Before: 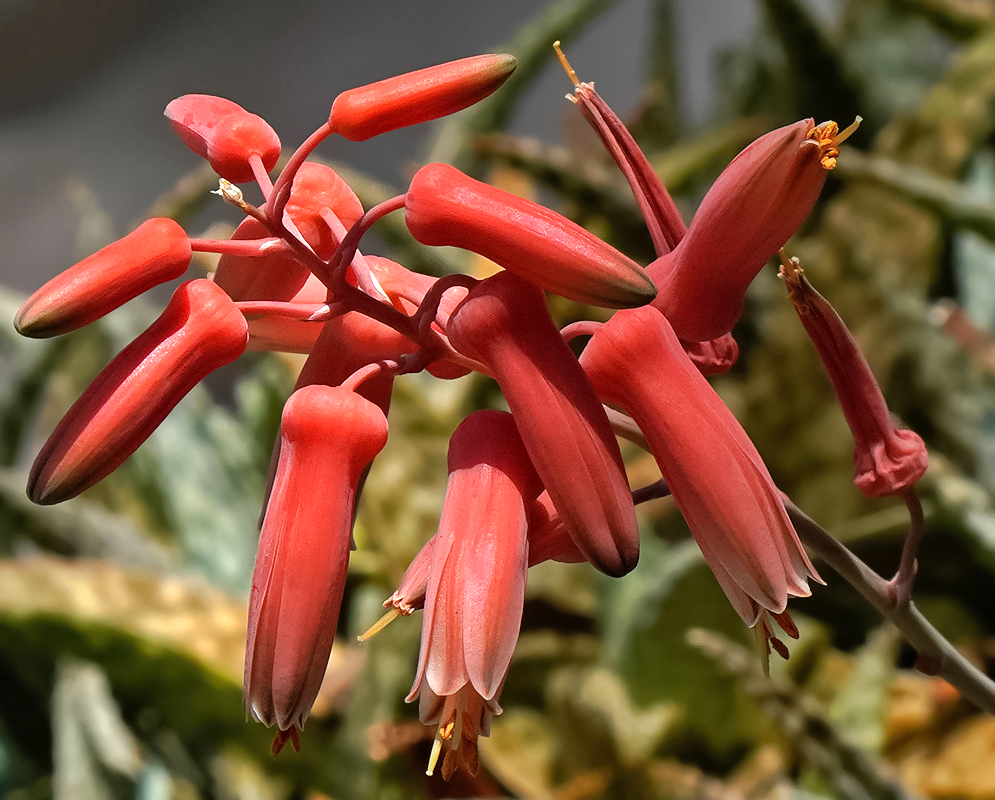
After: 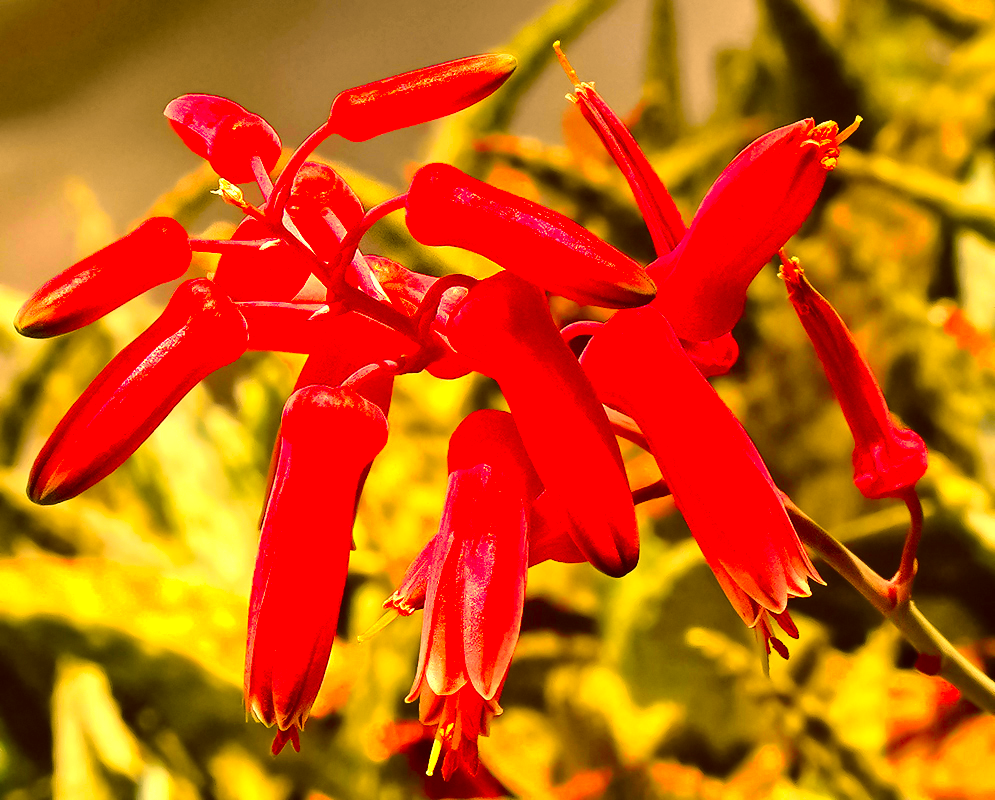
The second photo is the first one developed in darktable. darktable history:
tone curve: curves: ch0 [(0, 0) (0.087, 0.054) (0.281, 0.245) (0.506, 0.526) (0.8, 0.824) (0.994, 0.955)]; ch1 [(0, 0) (0.27, 0.195) (0.406, 0.435) (0.452, 0.474) (0.495, 0.5) (0.514, 0.508) (0.537, 0.556) (0.654, 0.689) (1, 1)]; ch2 [(0, 0) (0.269, 0.299) (0.459, 0.441) (0.498, 0.499) (0.523, 0.52) (0.551, 0.549) (0.633, 0.625) (0.659, 0.681) (0.718, 0.764) (1, 1)], color space Lab, independent channels, preserve colors none
exposure: black level correction 0, exposure 1.379 EV, compensate exposure bias true, compensate highlight preservation false
color correction: highlights a* 10.44, highlights b* 30.04, shadows a* 2.73, shadows b* 17.51, saturation 1.72
